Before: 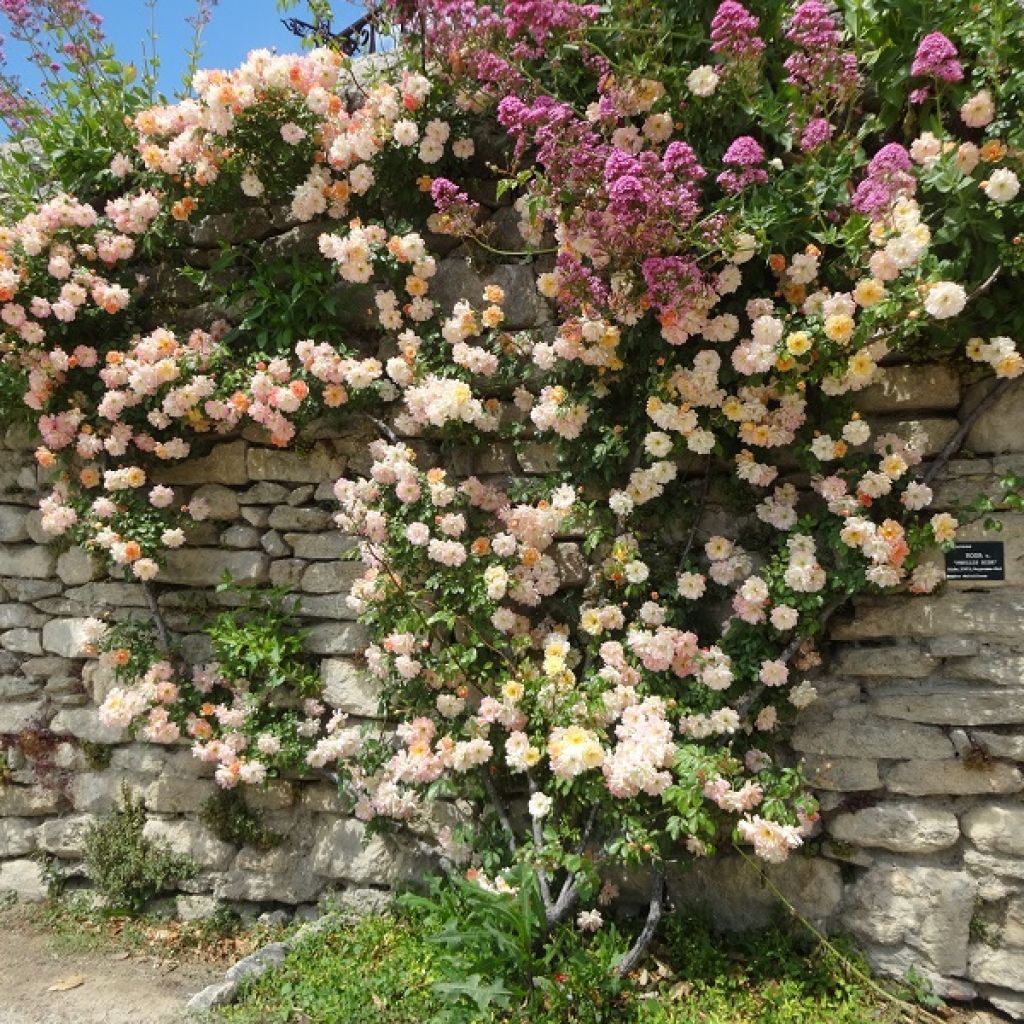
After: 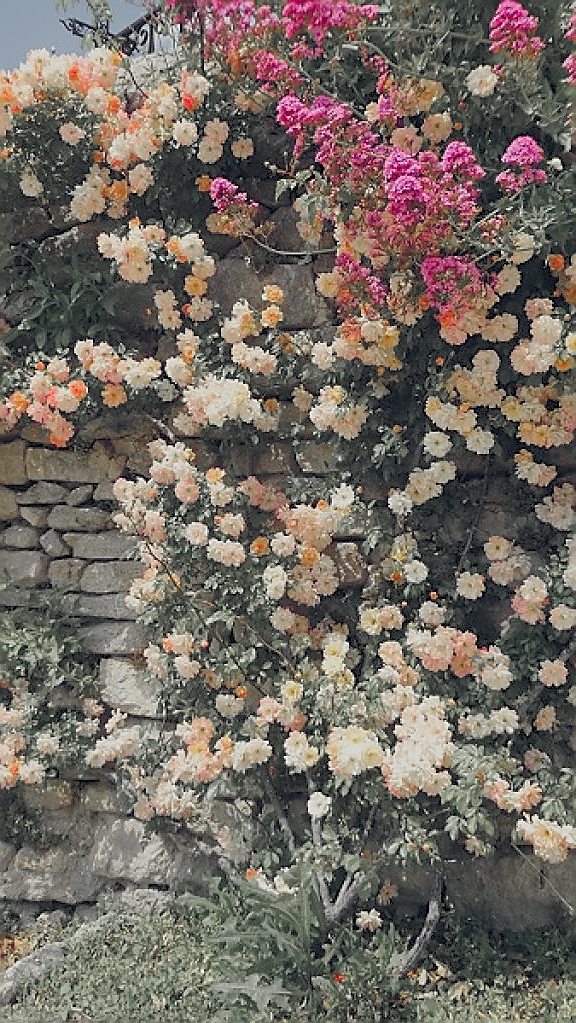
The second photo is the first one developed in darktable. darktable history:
shadows and highlights: shadows 31.96, highlights -33.18, soften with gaussian
color zones: curves: ch1 [(0, 0.638) (0.193, 0.442) (0.286, 0.15) (0.429, 0.14) (0.571, 0.142) (0.714, 0.154) (0.857, 0.175) (1, 0.638)]
exposure: exposure 0.203 EV, compensate highlight preservation false
crop: left 21.676%, right 22.02%, bottom 0.015%
sharpen: radius 1.402, amount 1.235, threshold 0.811
color balance rgb: highlights gain › luminance 5.556%, highlights gain › chroma 2.608%, highlights gain › hue 90.15°, global offset › chroma 0.151%, global offset › hue 253.56°, perceptual saturation grading › global saturation -0.061%, contrast -29.994%
